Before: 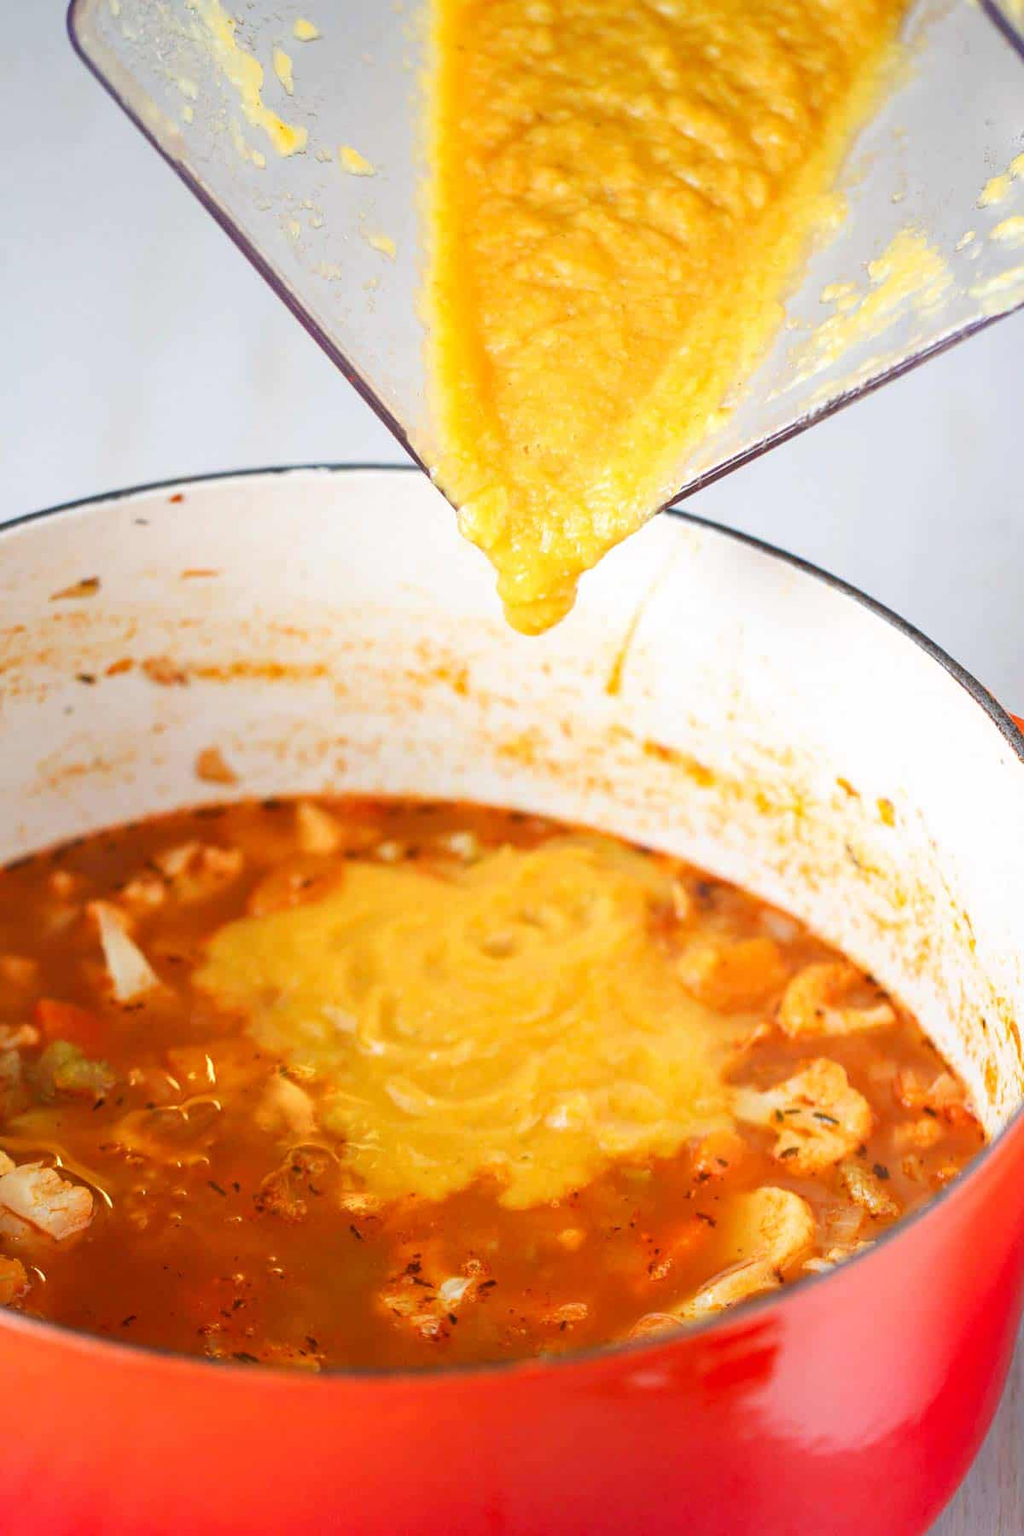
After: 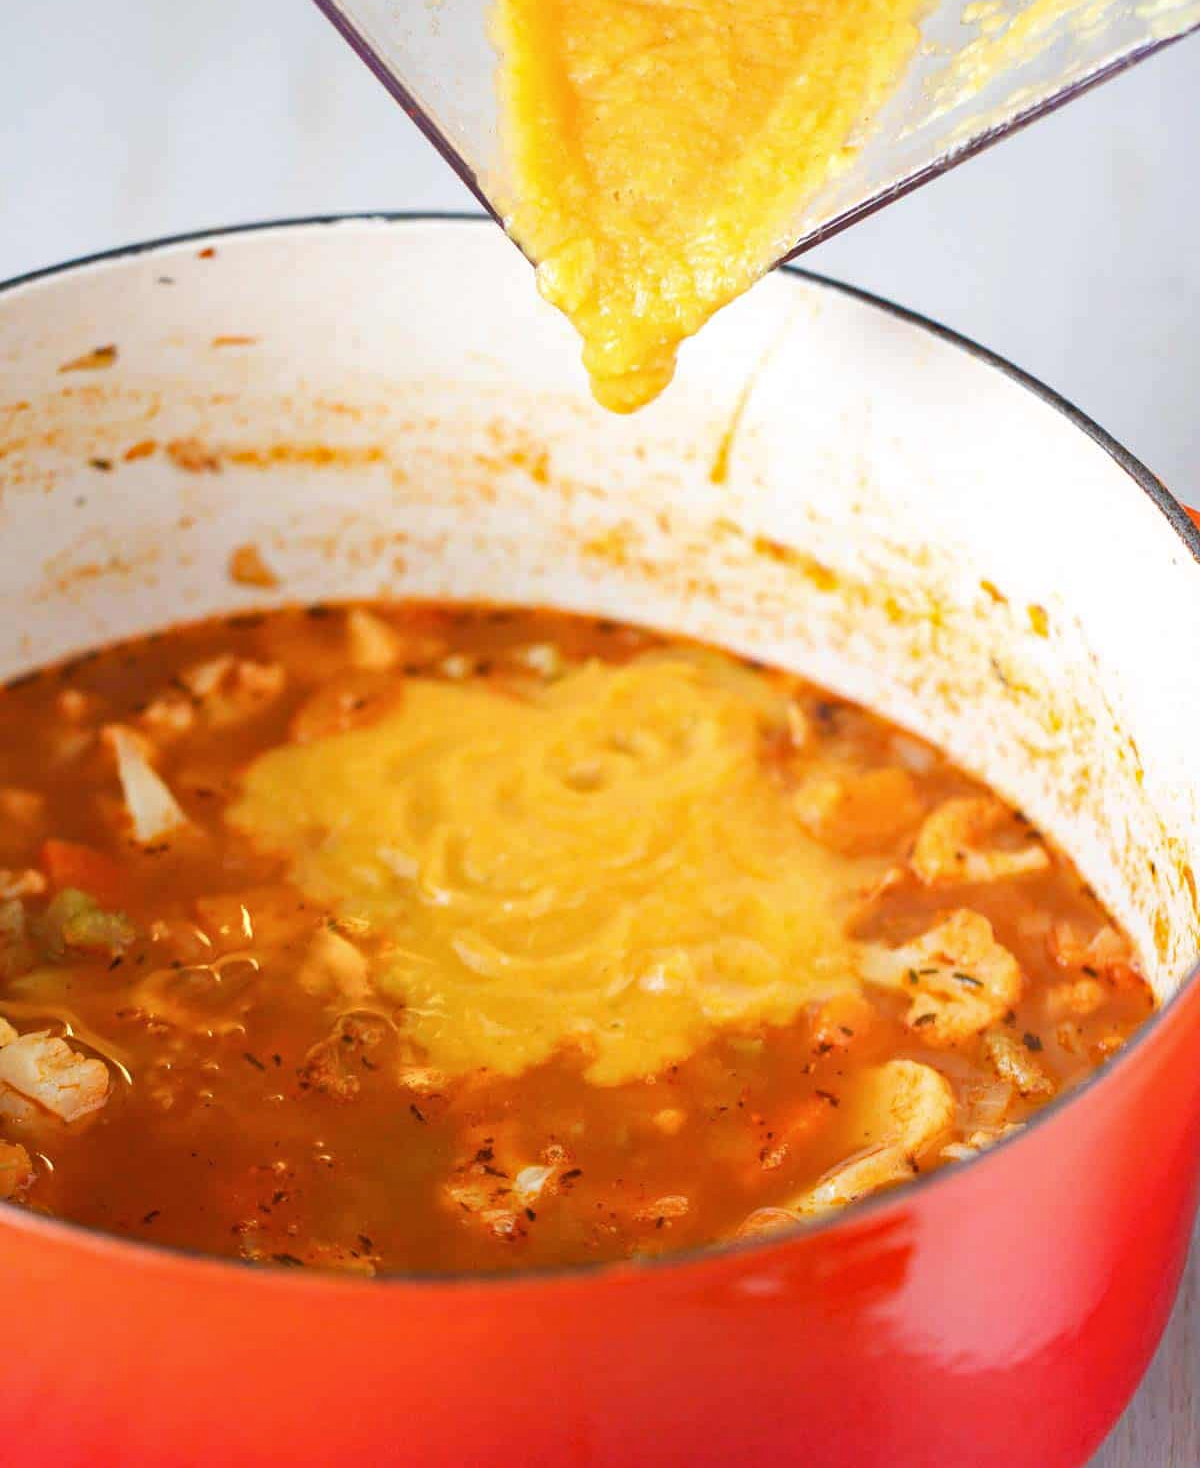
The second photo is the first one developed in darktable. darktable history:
tone equalizer: edges refinement/feathering 500, mask exposure compensation -1.57 EV, preserve details no
contrast brightness saturation: saturation -0.07
crop and rotate: top 18.438%
haze removal: compatibility mode true, adaptive false
